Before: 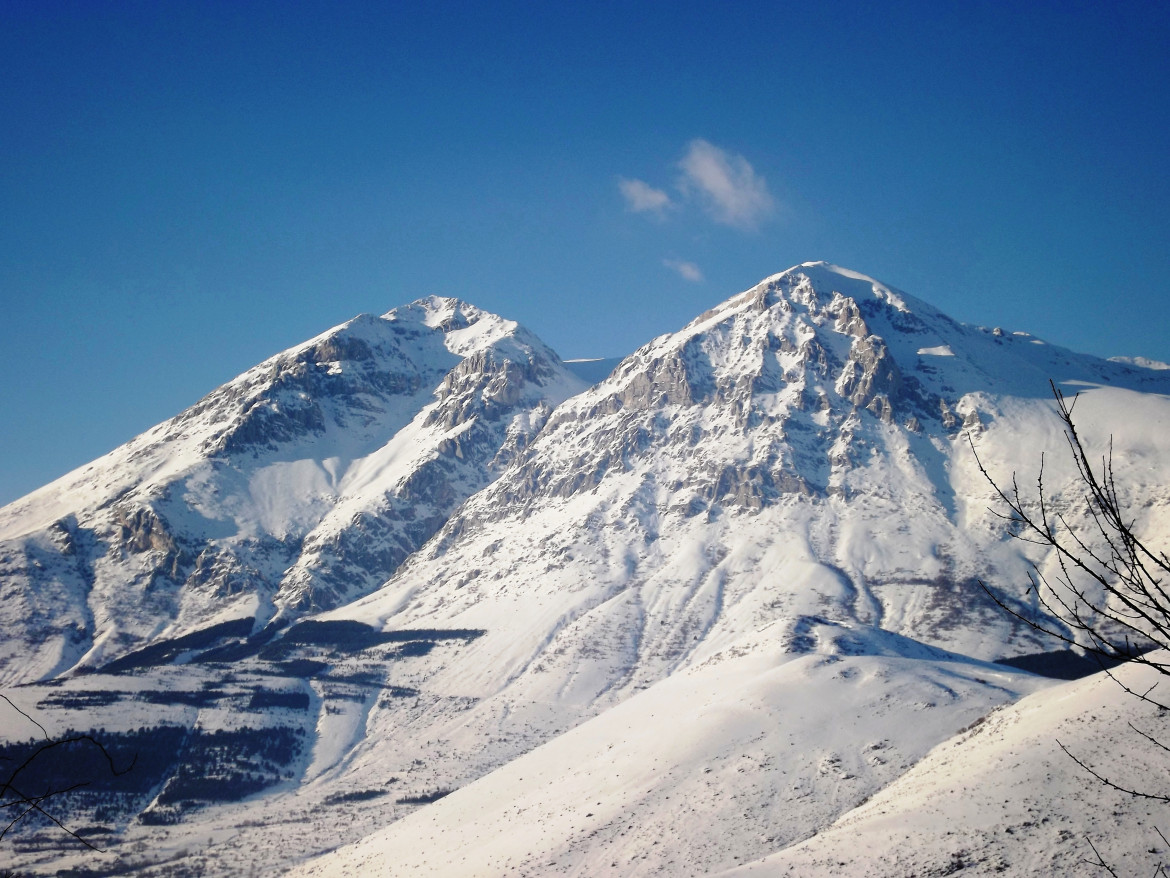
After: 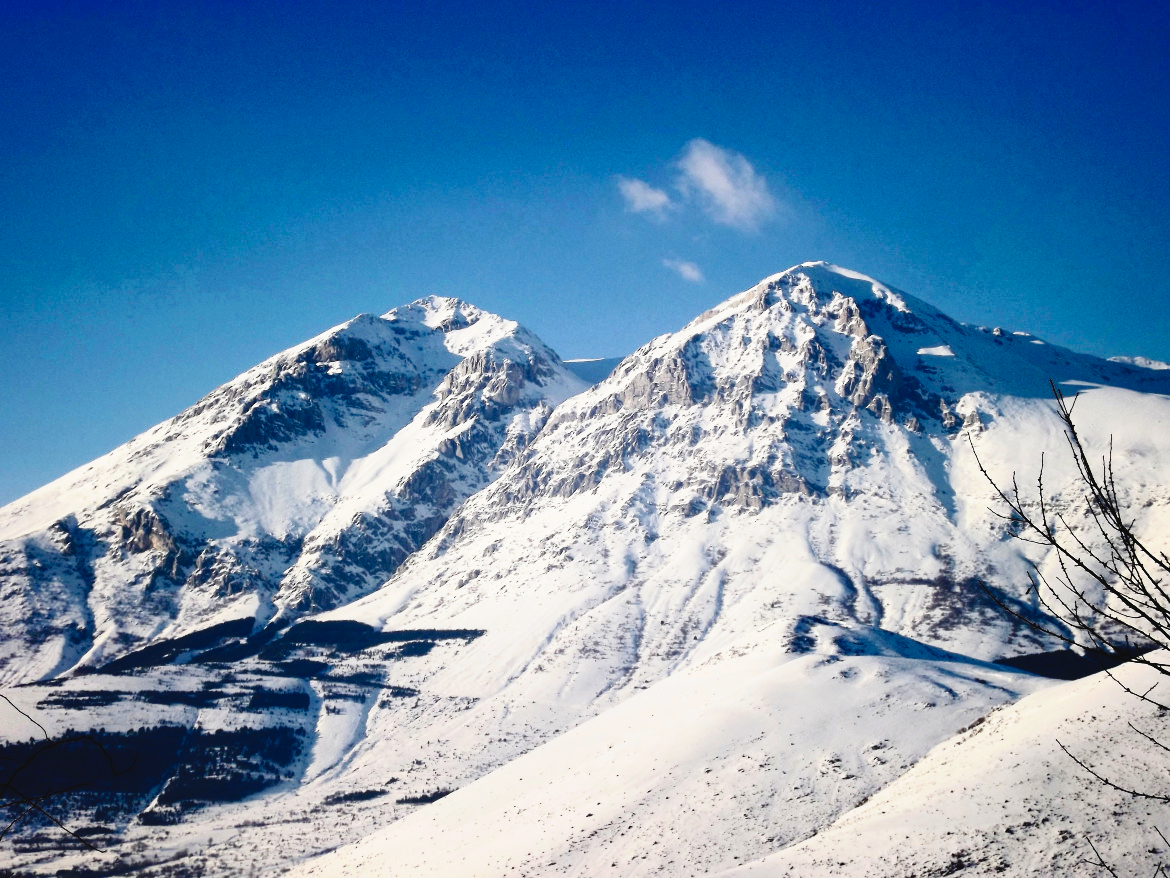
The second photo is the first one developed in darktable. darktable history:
contrast brightness saturation: contrast 0.275
shadows and highlights: shadows 36.95, highlights -27.9, soften with gaussian
color balance rgb: perceptual saturation grading › global saturation 19.338%
tone curve: curves: ch0 [(0, 0.036) (0.119, 0.115) (0.466, 0.498) (0.715, 0.767) (0.817, 0.865) (1, 0.998)]; ch1 [(0, 0) (0.377, 0.416) (0.44, 0.461) (0.487, 0.49) (0.514, 0.517) (0.536, 0.577) (0.66, 0.724) (1, 1)]; ch2 [(0, 0) (0.38, 0.405) (0.463, 0.443) (0.492, 0.486) (0.526, 0.541) (0.578, 0.598) (0.653, 0.698) (1, 1)], preserve colors none
